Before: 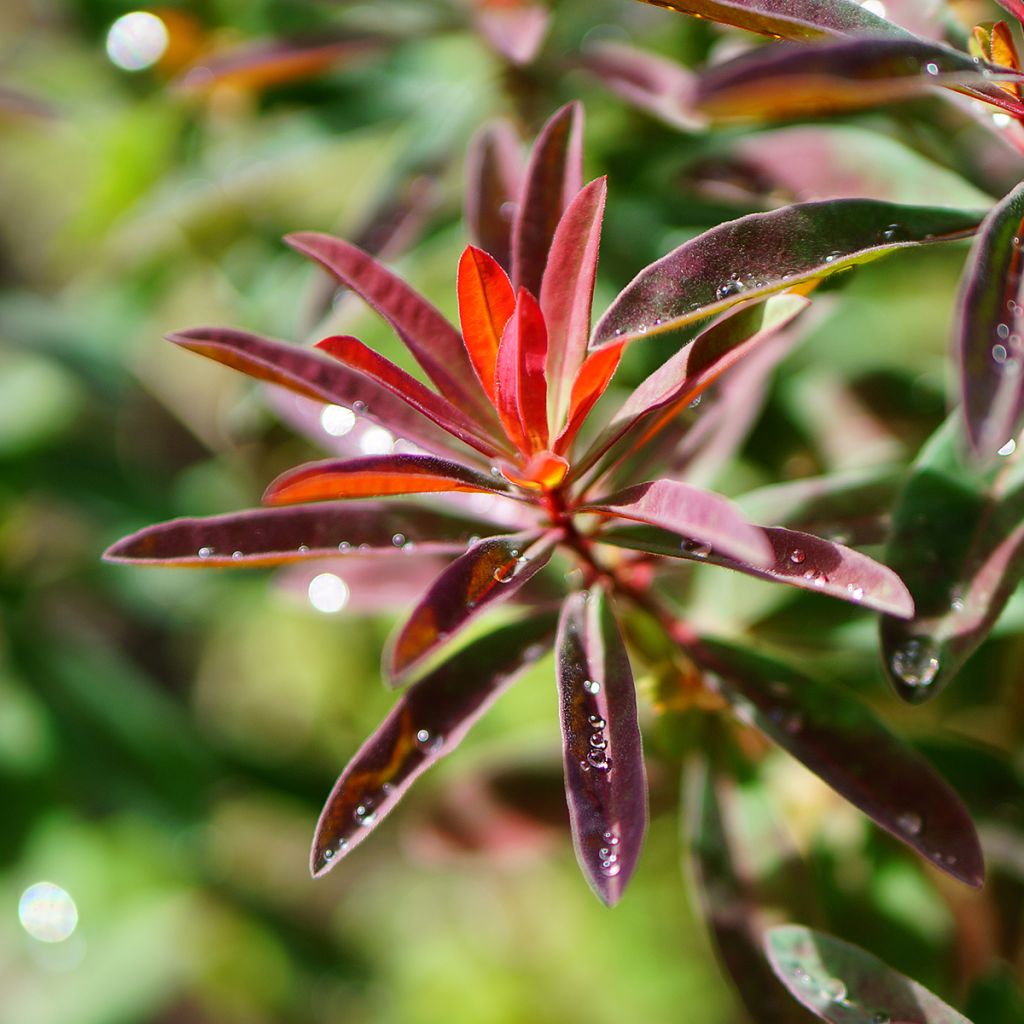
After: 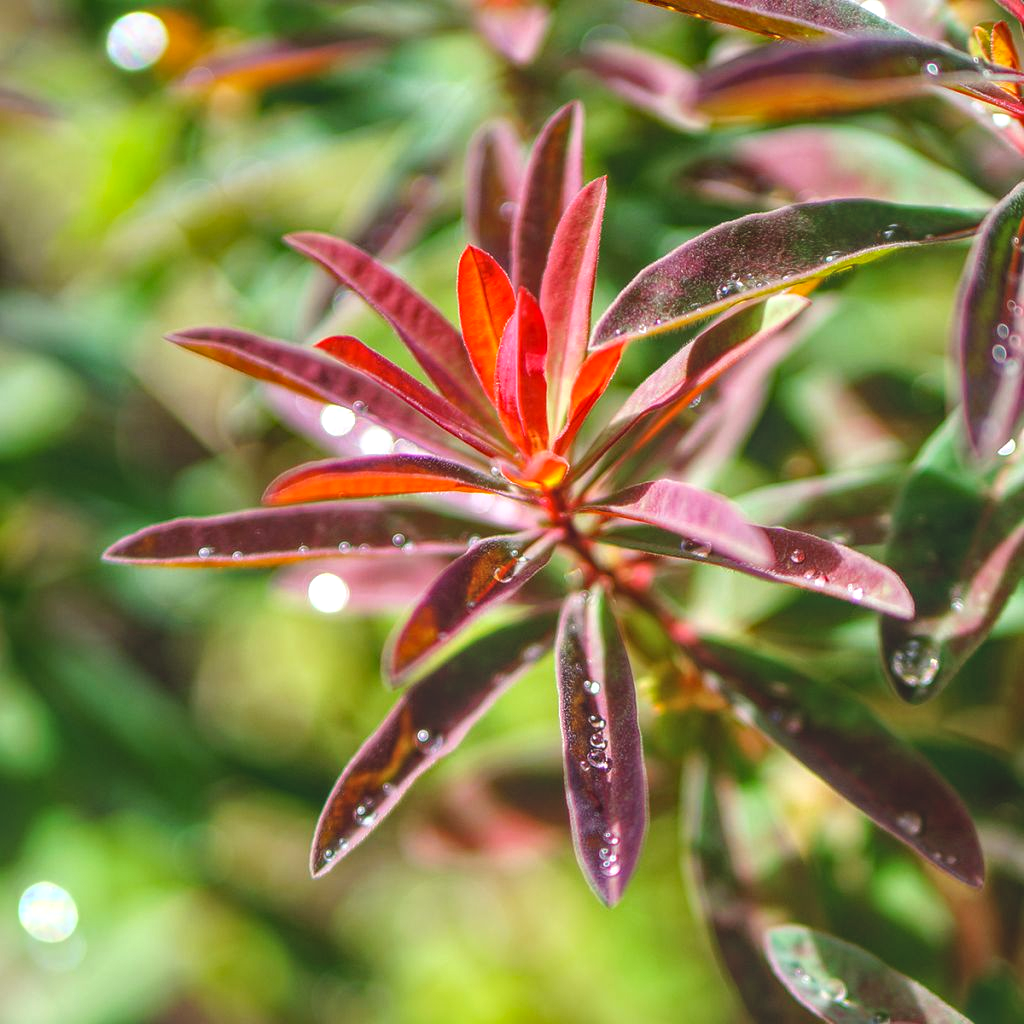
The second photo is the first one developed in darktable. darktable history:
local contrast: highlights 73%, shadows 21%, midtone range 0.191
tone equalizer: -8 EV -0.447 EV, -7 EV -0.377 EV, -6 EV -0.307 EV, -5 EV -0.198 EV, -3 EV 0.214 EV, -2 EV 0.331 EV, -1 EV 0.409 EV, +0 EV 0.435 EV
haze removal: compatibility mode true, adaptive false
